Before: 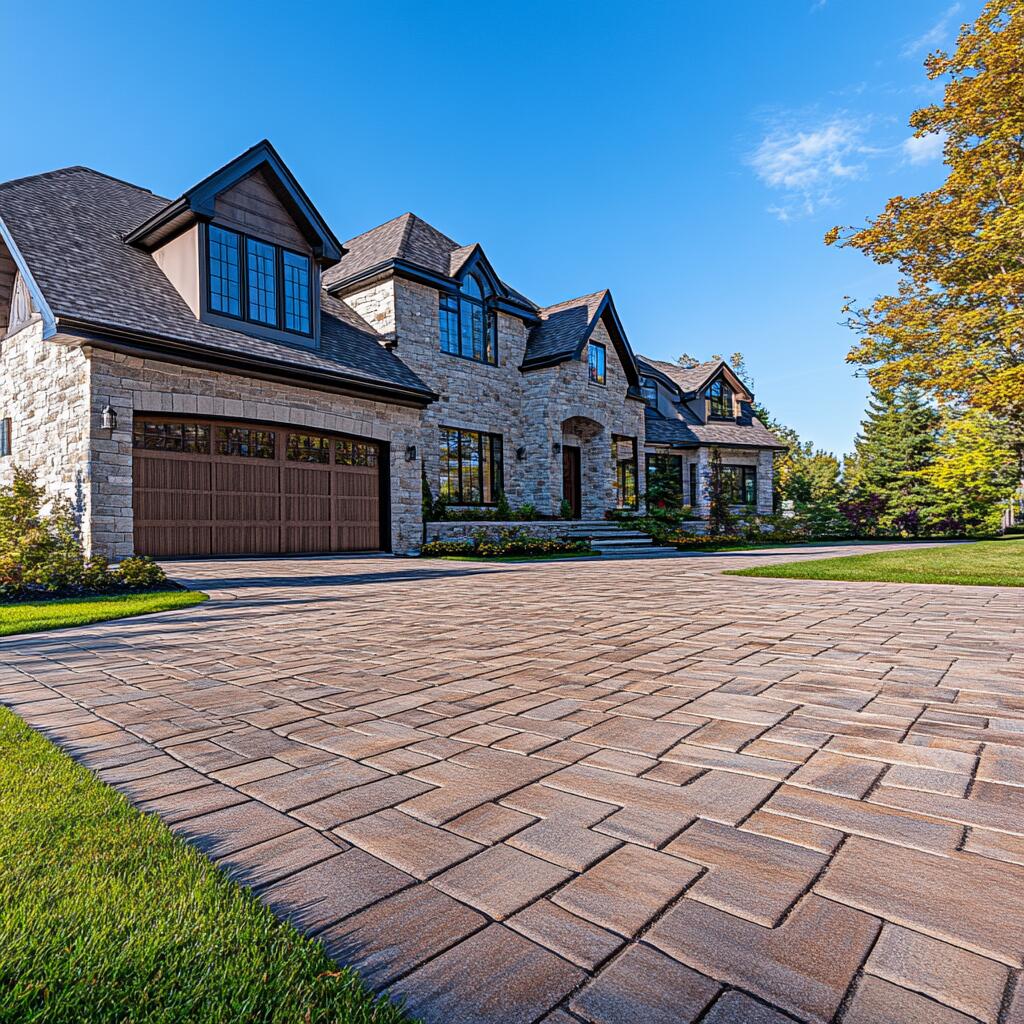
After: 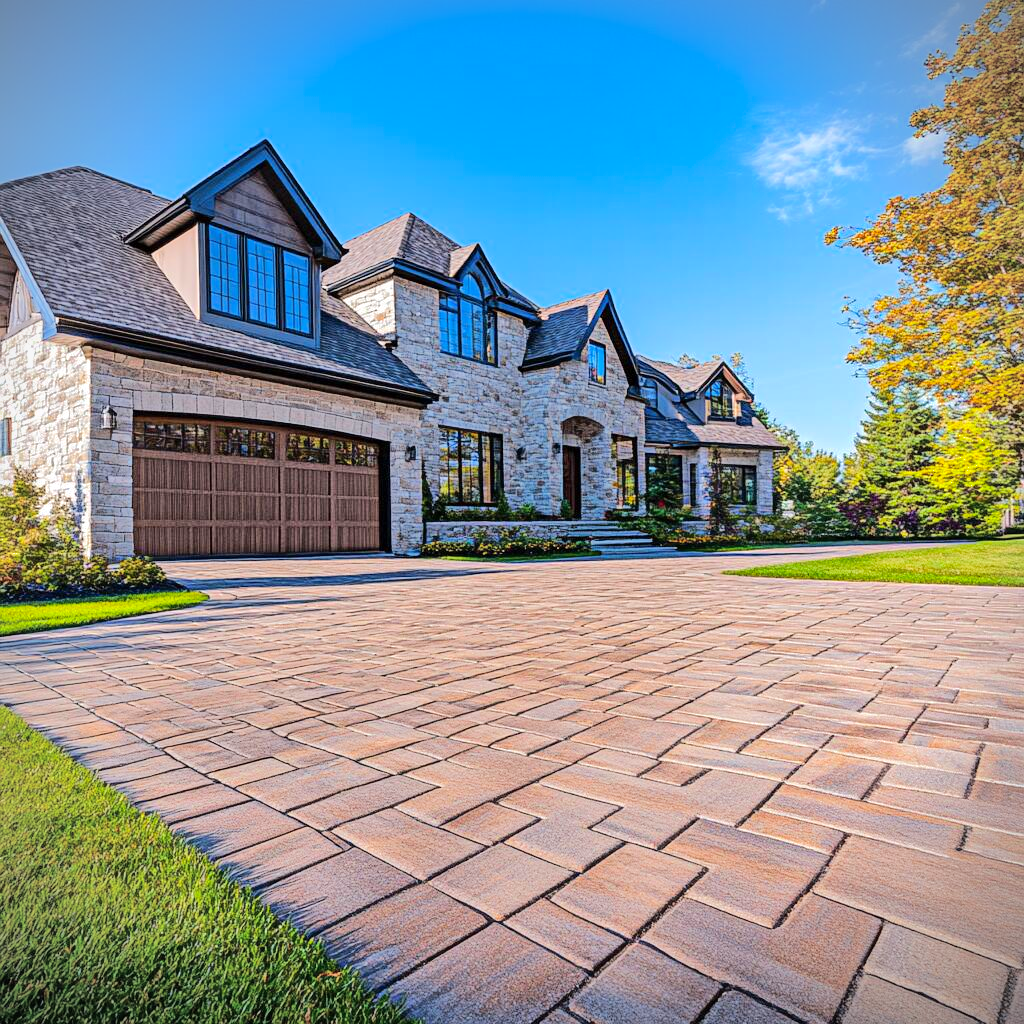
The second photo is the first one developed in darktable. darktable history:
vignetting: fall-off start 91.21%
tone equalizer: -7 EV 0.15 EV, -6 EV 0.624 EV, -5 EV 1.16 EV, -4 EV 1.32 EV, -3 EV 1.14 EV, -2 EV 0.6 EV, -1 EV 0.152 EV, edges refinement/feathering 500, mask exposure compensation -1.57 EV, preserve details no
shadows and highlights: highlights color adjustment 78.84%
